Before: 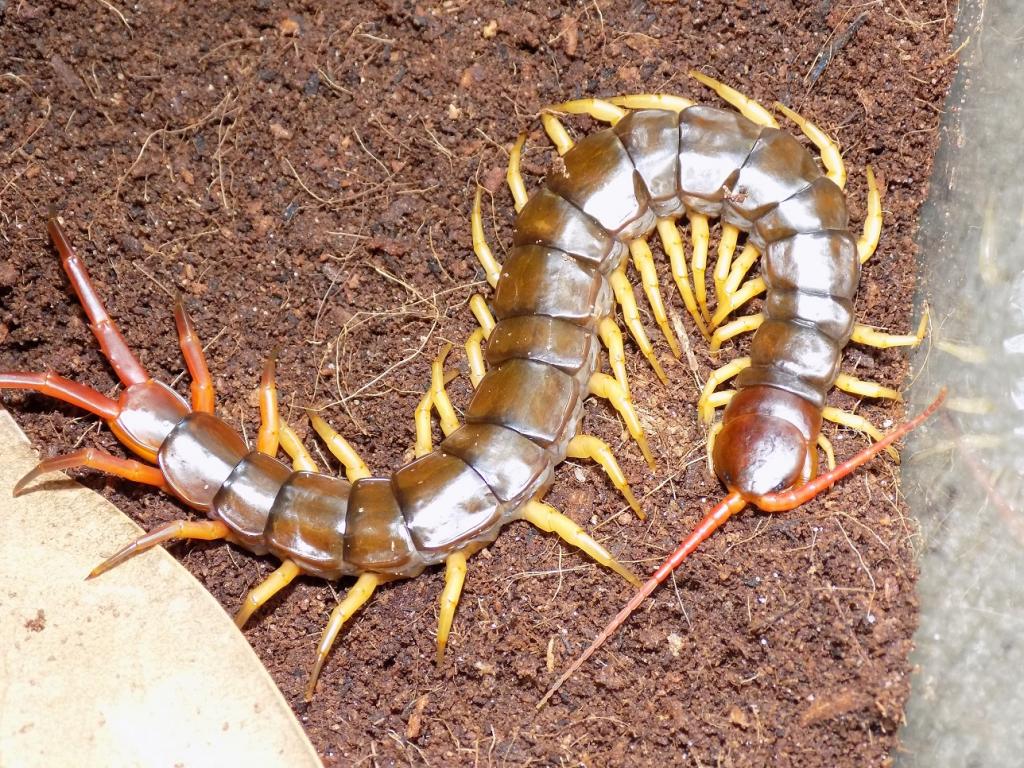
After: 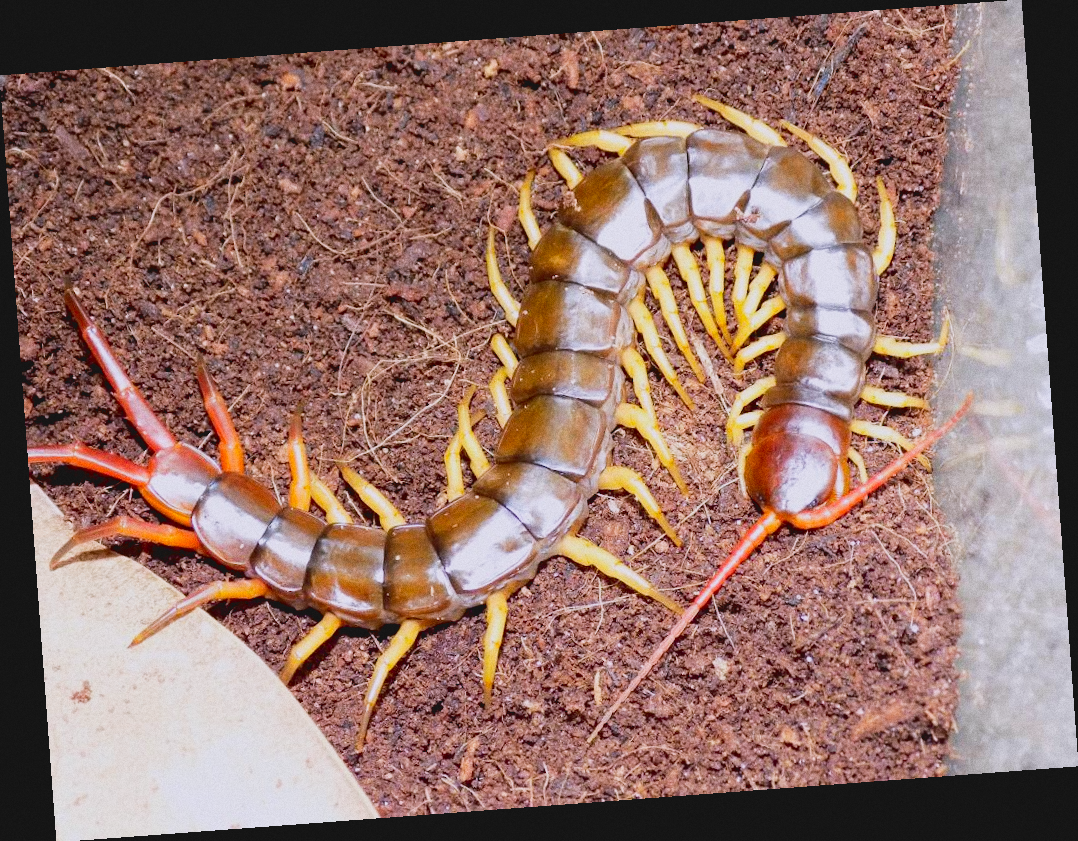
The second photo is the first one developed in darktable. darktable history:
grain: on, module defaults
tone curve: curves: ch0 [(0, 0.068) (1, 0.961)], color space Lab, linked channels, preserve colors none
rotate and perspective: rotation -4.25°, automatic cropping off
filmic rgb: black relative exposure -5 EV, white relative exposure 3.5 EV, hardness 3.19, contrast 1.2, highlights saturation mix -50%
contrast brightness saturation: saturation 0.18
tone equalizer: on, module defaults
white balance: red 1.004, blue 1.096
